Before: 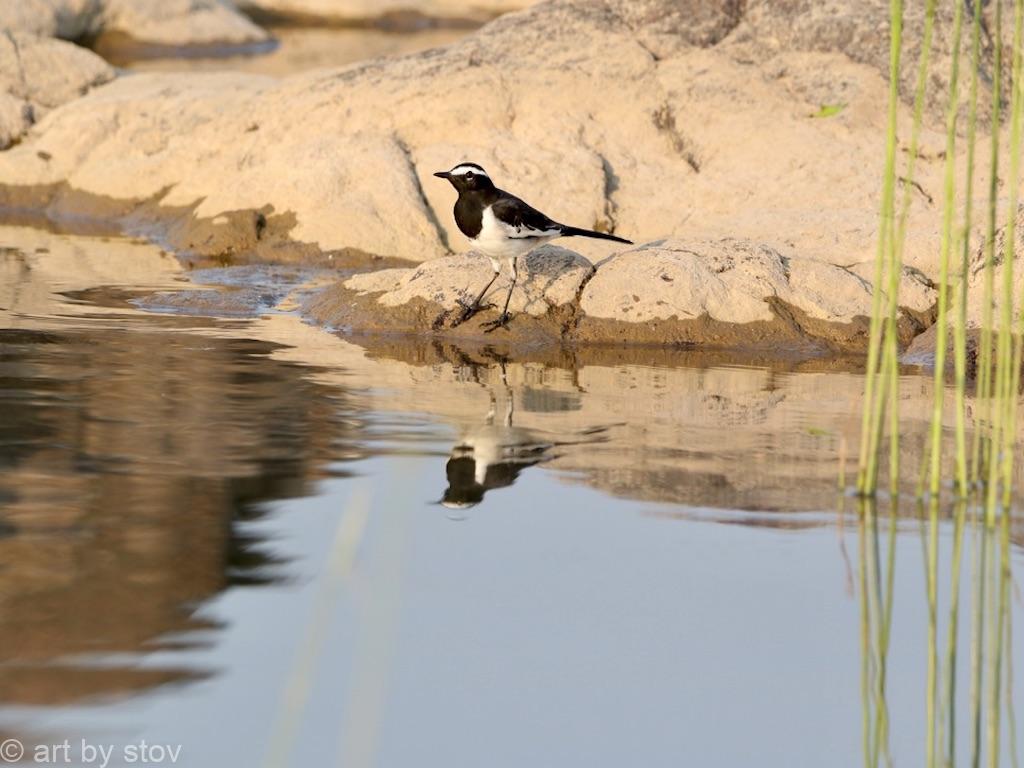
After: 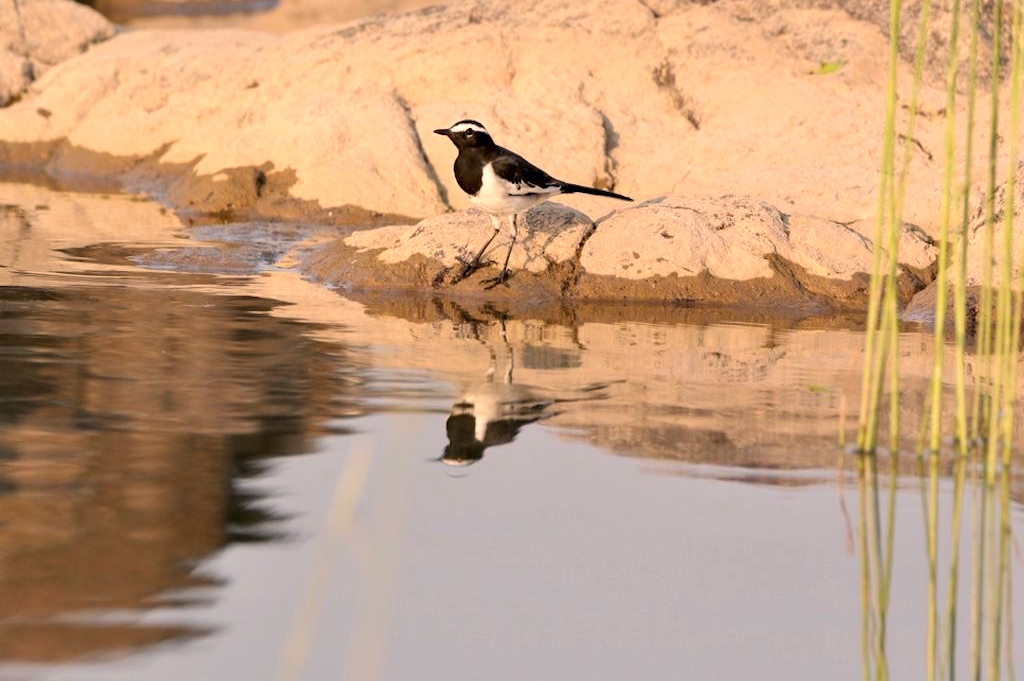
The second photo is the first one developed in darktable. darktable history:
vignetting: fall-off start 116.67%, fall-off radius 59.26%, brightness -0.31, saturation -0.056
white balance: red 1.127, blue 0.943
crop and rotate: top 5.609%, bottom 5.609%
